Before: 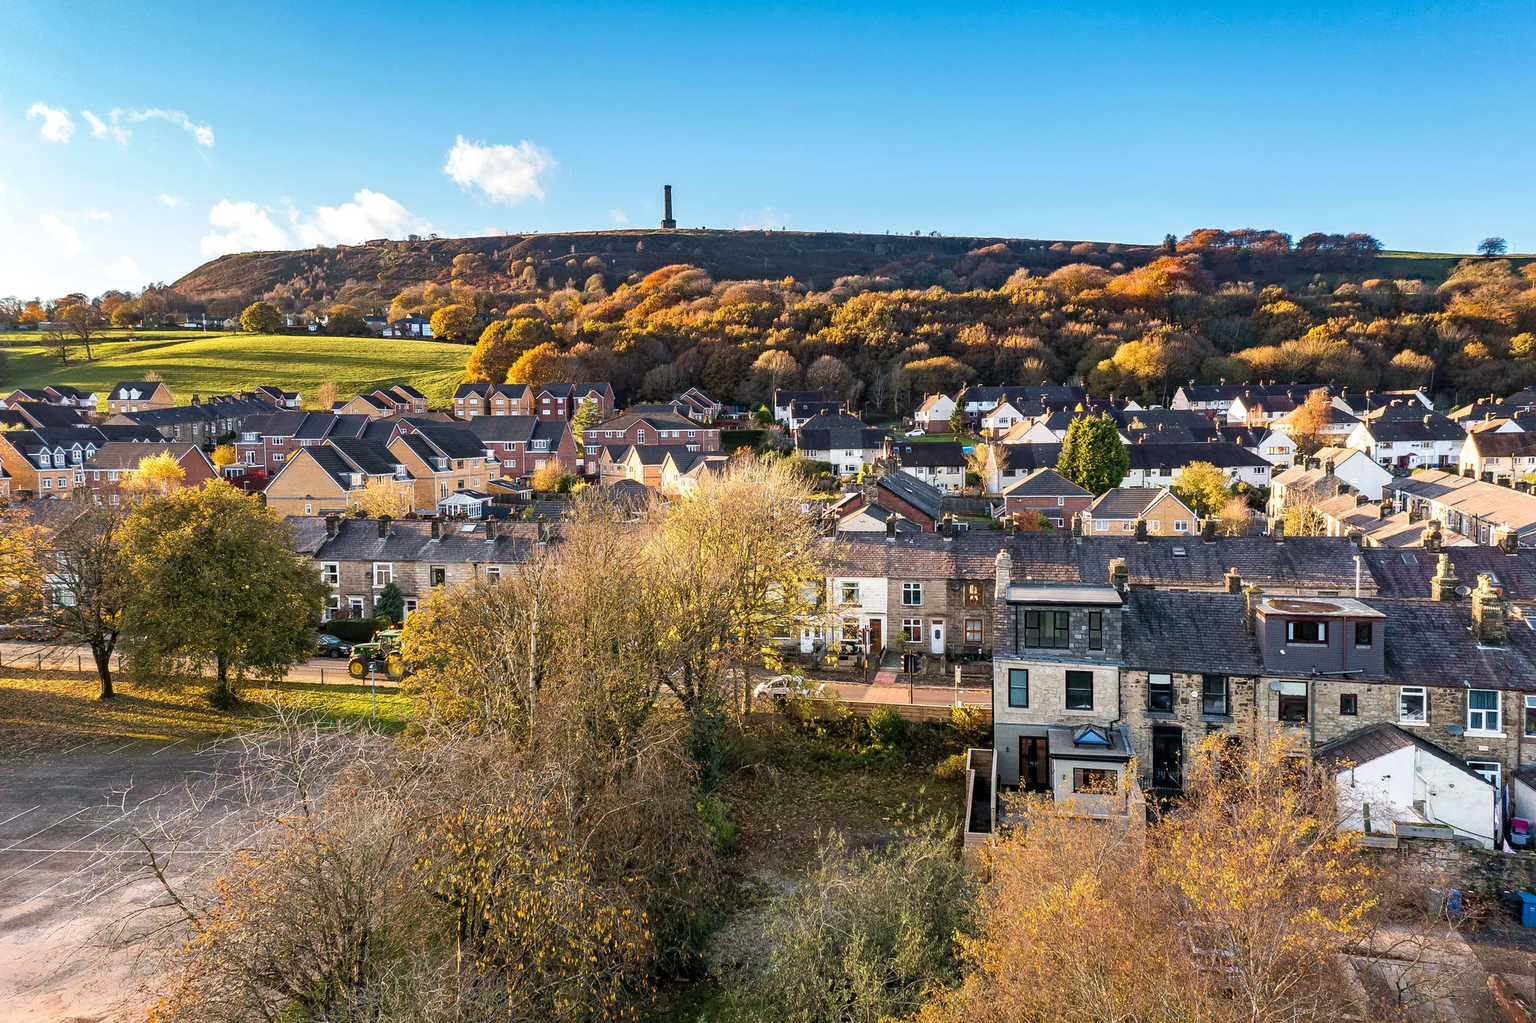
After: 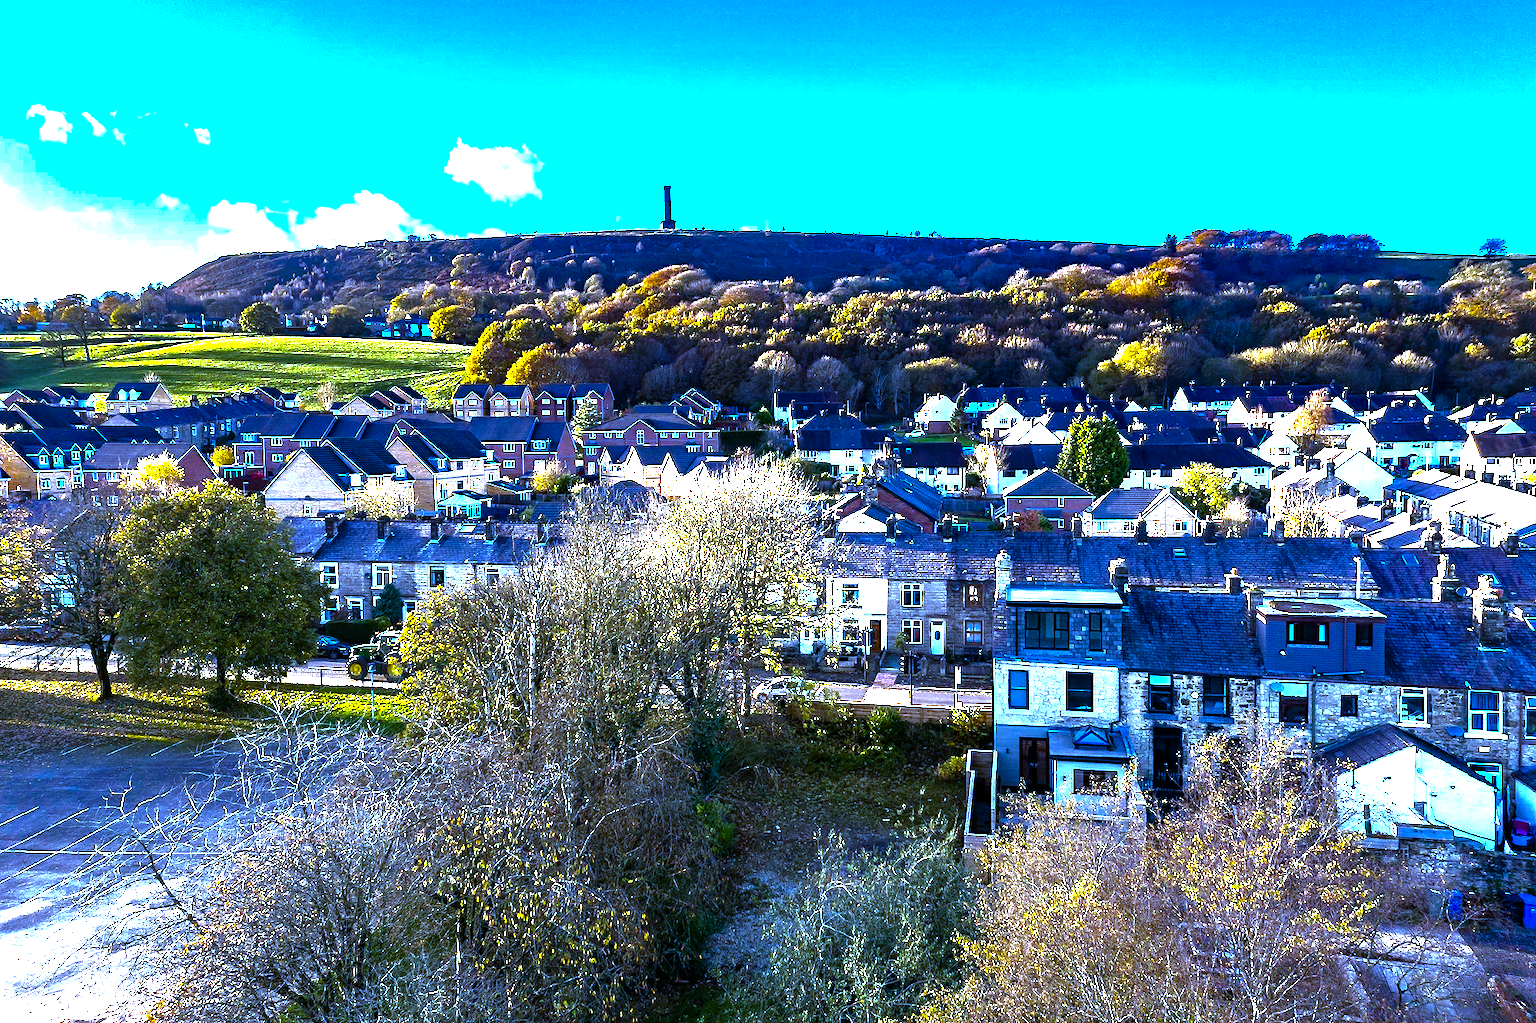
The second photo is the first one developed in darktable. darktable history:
crop and rotate: left 0.126%
tone equalizer: -8 EV -0.417 EV, -7 EV -0.389 EV, -6 EV -0.333 EV, -5 EV -0.222 EV, -3 EV 0.222 EV, -2 EV 0.333 EV, -1 EV 0.389 EV, +0 EV 0.417 EV, edges refinement/feathering 500, mask exposure compensation -1.57 EV, preserve details no
base curve: curves: ch0 [(0, 0) (0.841, 0.609) (1, 1)]
color balance rgb: linear chroma grading › global chroma 9%, perceptual saturation grading › global saturation 36%, perceptual saturation grading › shadows 35%, perceptual brilliance grading › global brilliance 15%, perceptual brilliance grading › shadows -35%, global vibrance 15%
exposure: black level correction 0, exposure 0.5 EV, compensate exposure bias true, compensate highlight preservation false
white balance: red 0.766, blue 1.537
